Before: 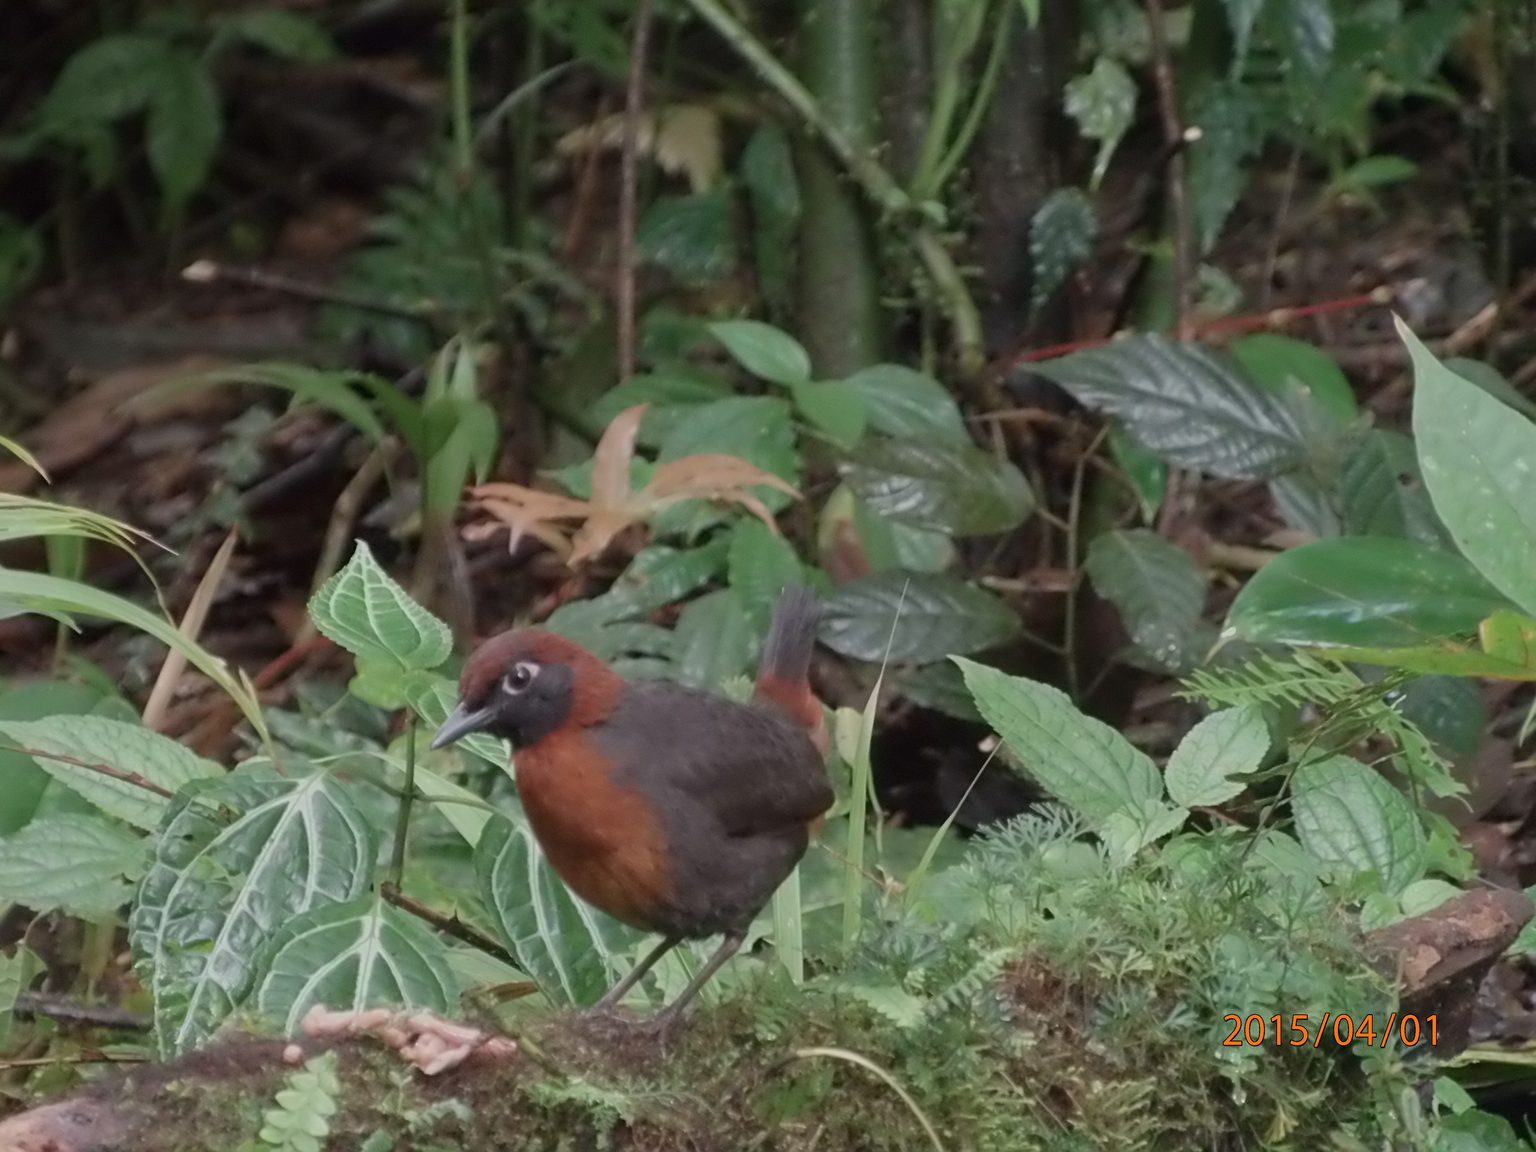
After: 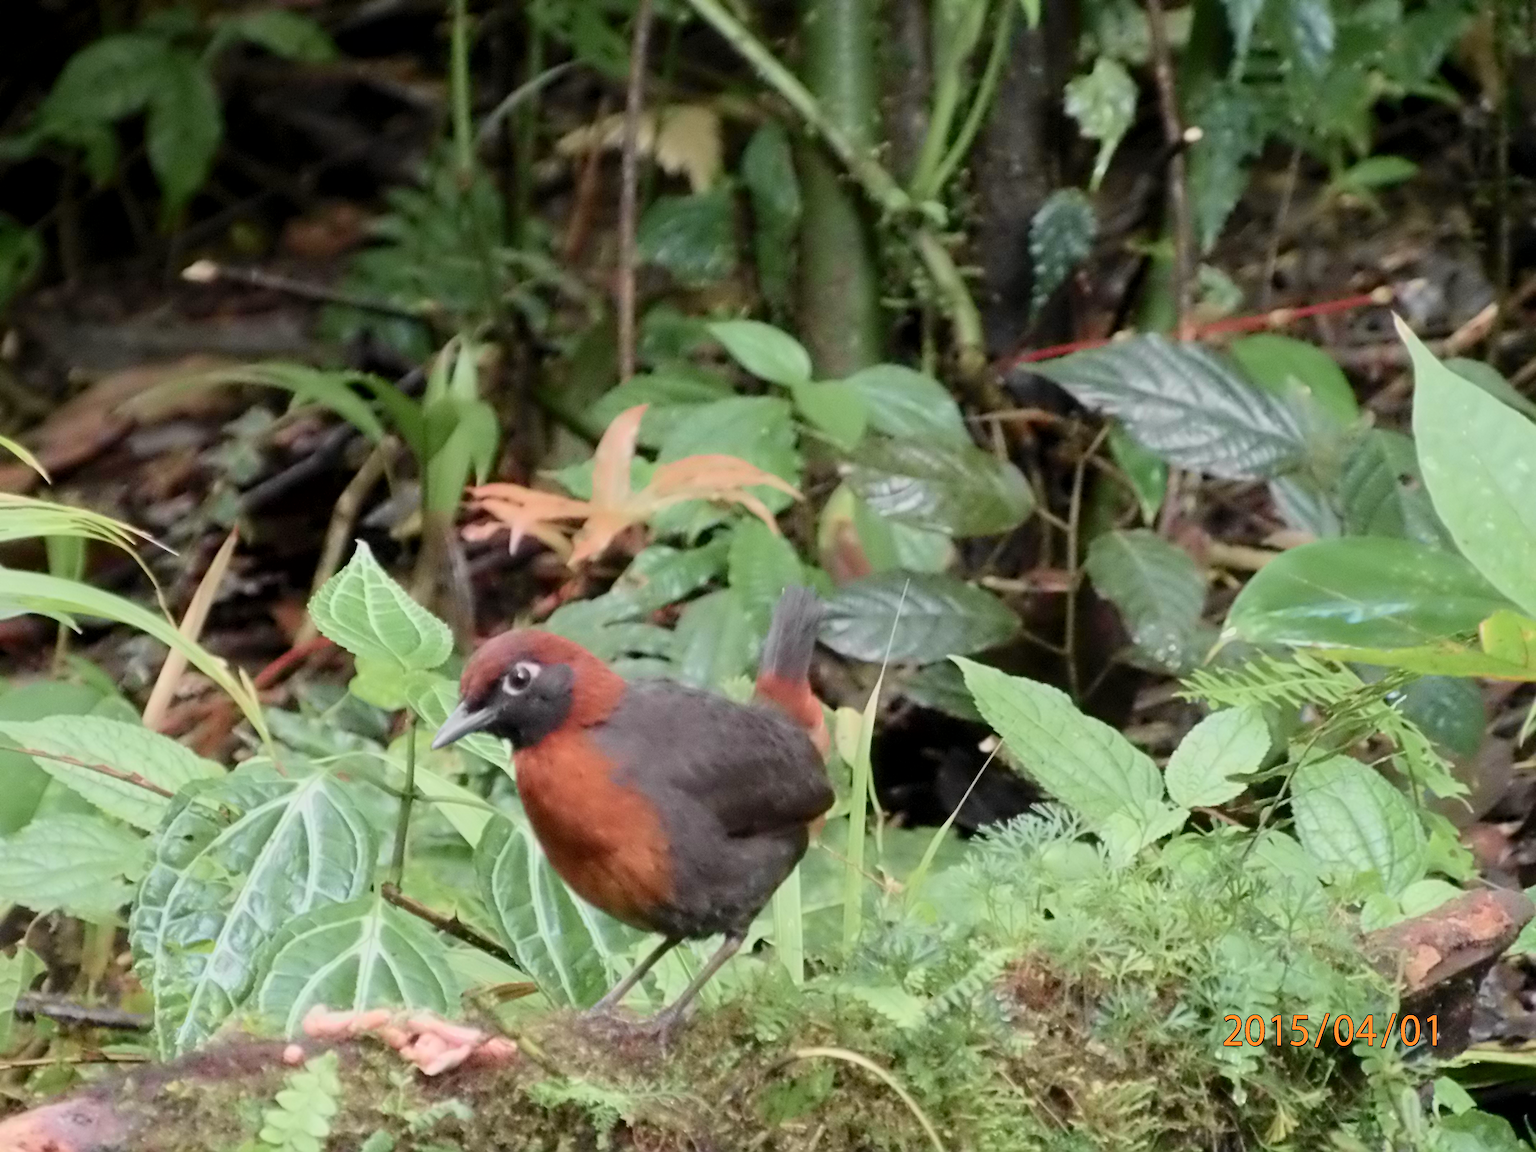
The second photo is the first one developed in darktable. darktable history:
exposure: black level correction 0.006, exposure -0.222 EV, compensate highlight preservation false
contrast brightness saturation: brightness 0.124
tone curve: curves: ch0 [(0, 0) (0.131, 0.116) (0.316, 0.345) (0.501, 0.584) (0.629, 0.732) (0.812, 0.888) (1, 0.974)]; ch1 [(0, 0) (0.366, 0.367) (0.475, 0.462) (0.494, 0.496) (0.504, 0.499) (0.553, 0.584) (1, 1)]; ch2 [(0, 0) (0.333, 0.346) (0.375, 0.375) (0.424, 0.43) (0.476, 0.492) (0.502, 0.502) (0.533, 0.556) (0.566, 0.599) (0.614, 0.653) (1, 1)], color space Lab, independent channels, preserve colors none
tone equalizer: -8 EV -0.397 EV, -7 EV -0.404 EV, -6 EV -0.317 EV, -5 EV -0.249 EV, -3 EV 0.226 EV, -2 EV 0.314 EV, -1 EV 0.371 EV, +0 EV 0.426 EV, mask exposure compensation -0.489 EV
